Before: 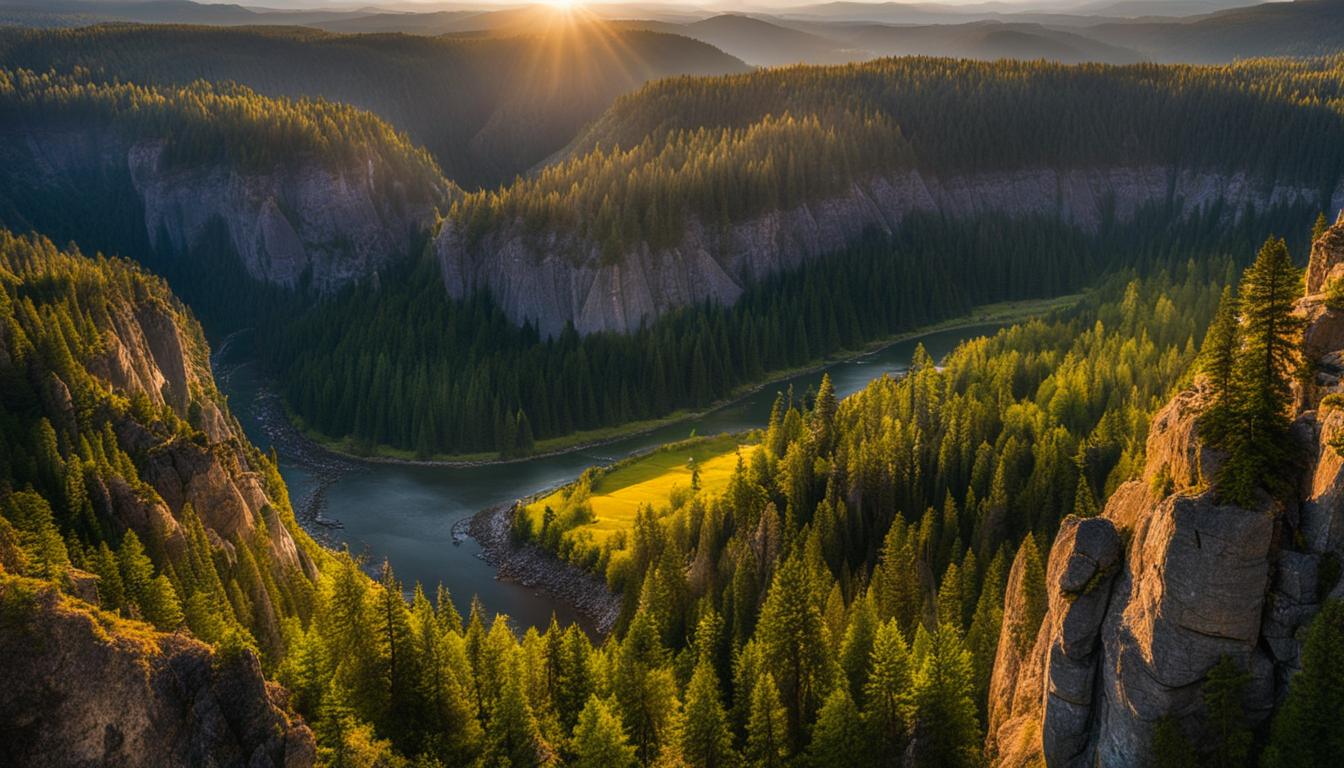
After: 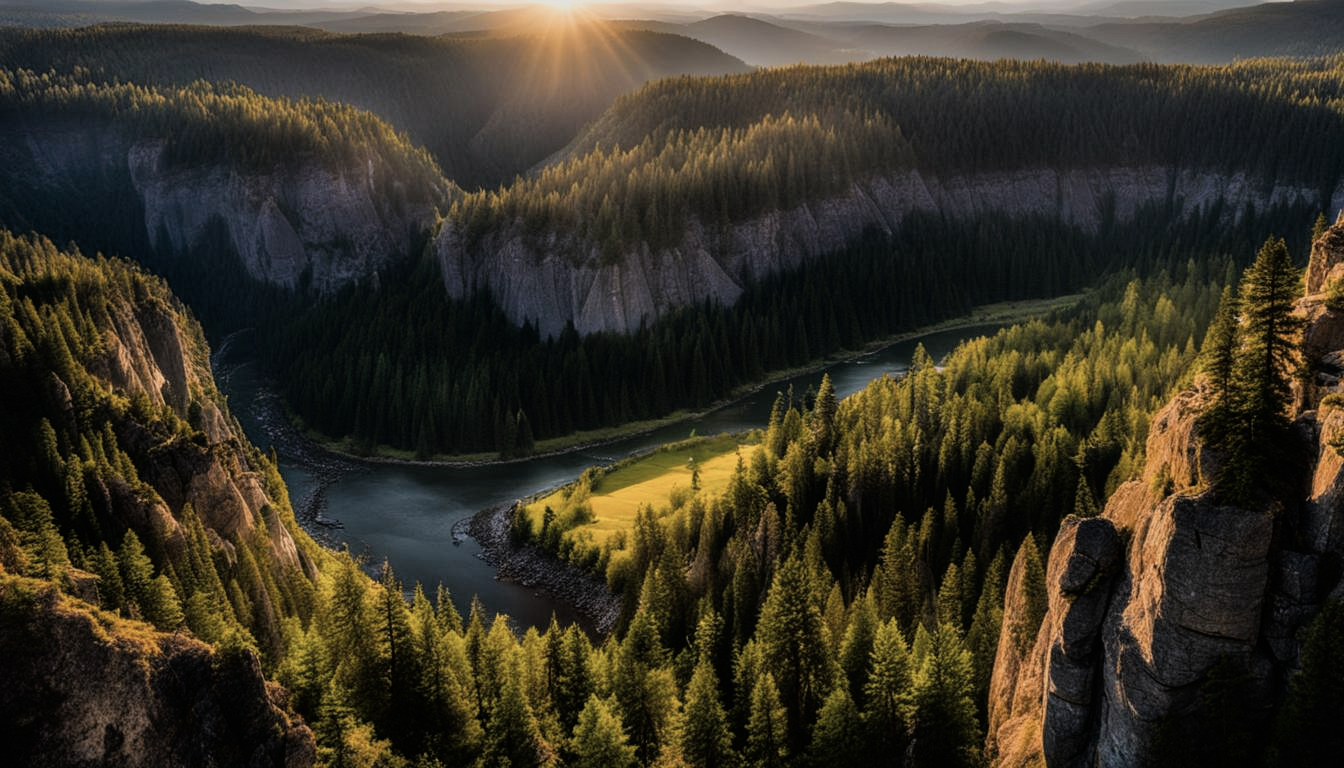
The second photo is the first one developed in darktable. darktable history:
color correction: saturation 0.8
filmic rgb: black relative exposure -11.88 EV, white relative exposure 5.43 EV, threshold 3 EV, hardness 4.49, latitude 50%, contrast 1.14, color science v5 (2021), contrast in shadows safe, contrast in highlights safe, enable highlight reconstruction true
